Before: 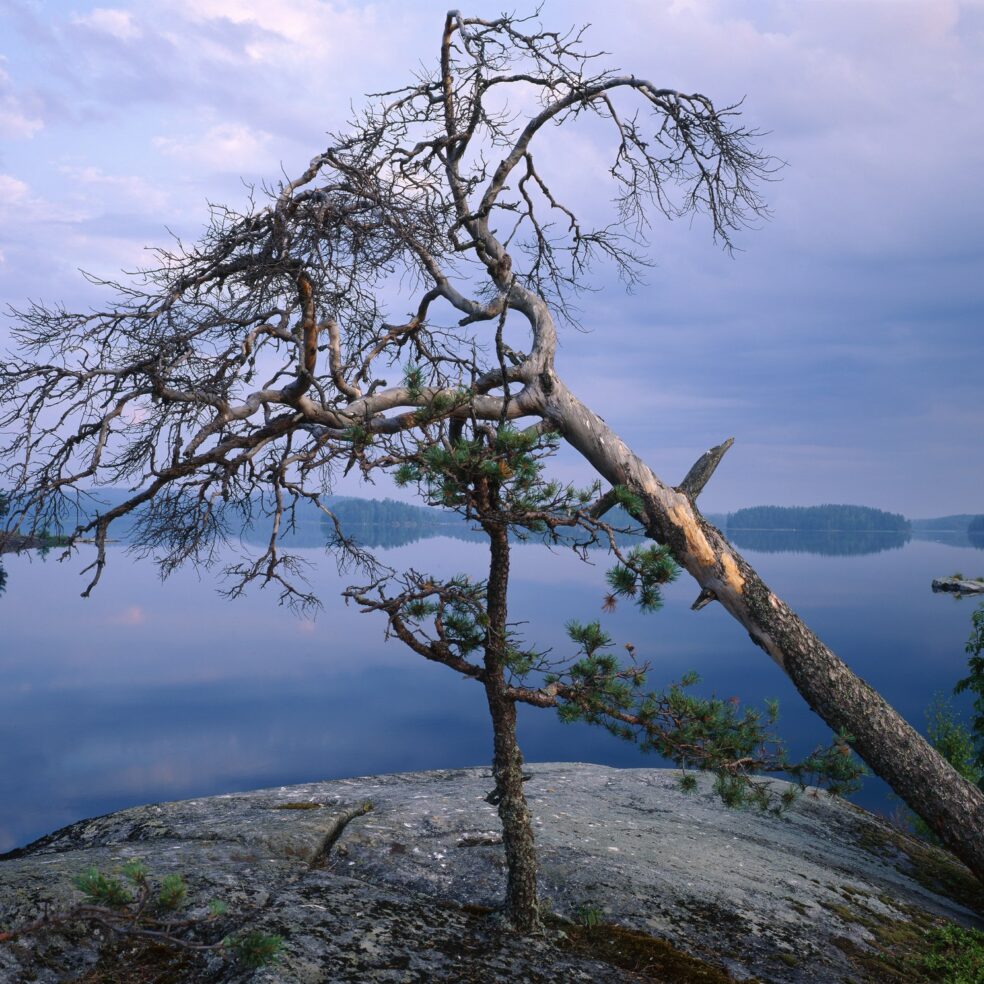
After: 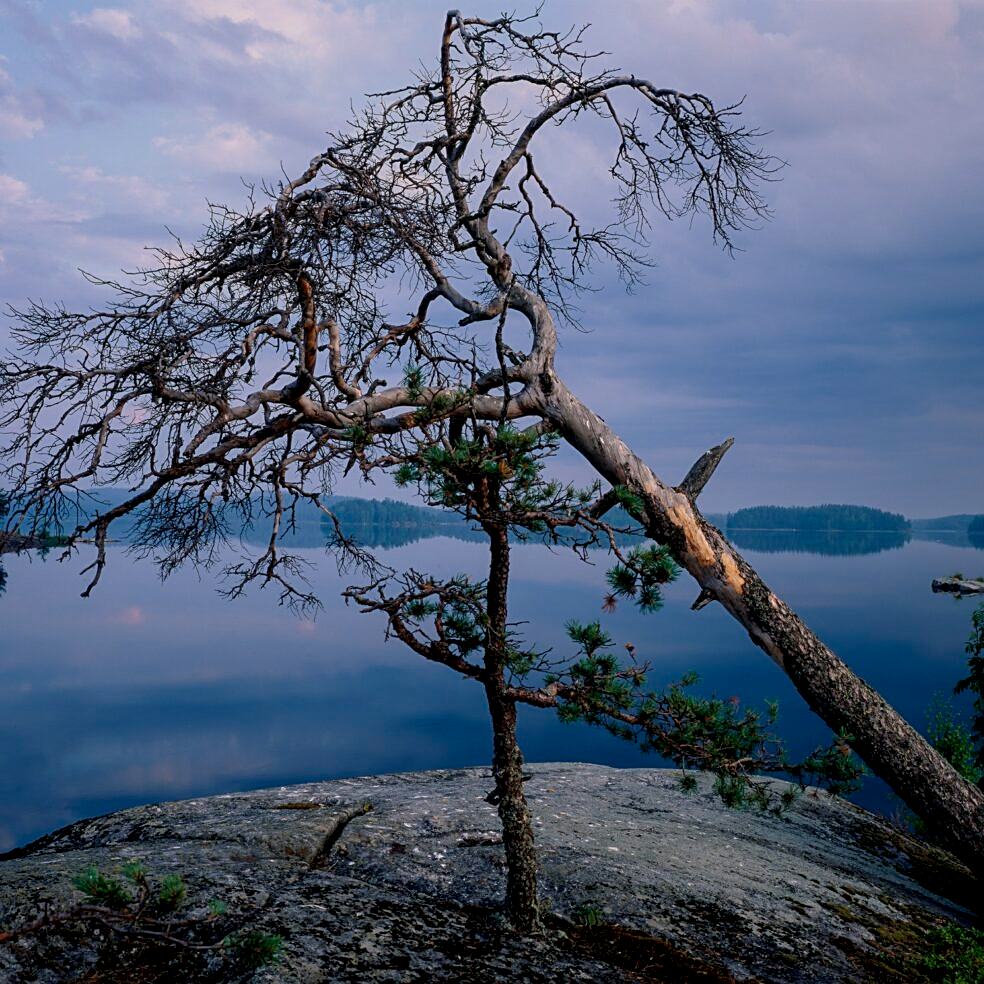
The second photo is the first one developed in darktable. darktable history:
sharpen: on, module defaults
exposure: black level correction 0.009, exposure -0.637 EV, compensate highlight preservation false
local contrast: on, module defaults
